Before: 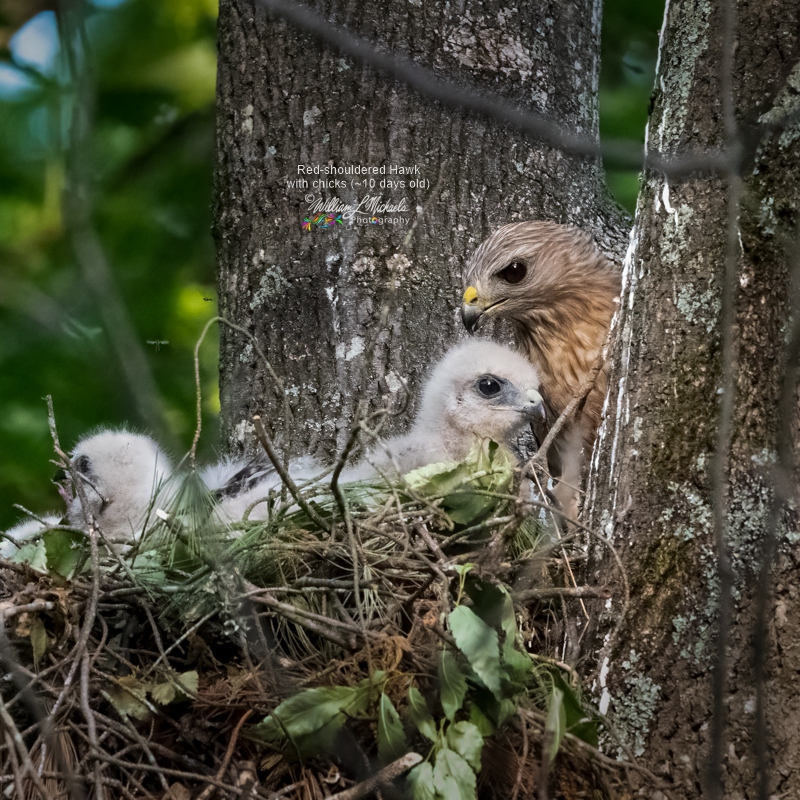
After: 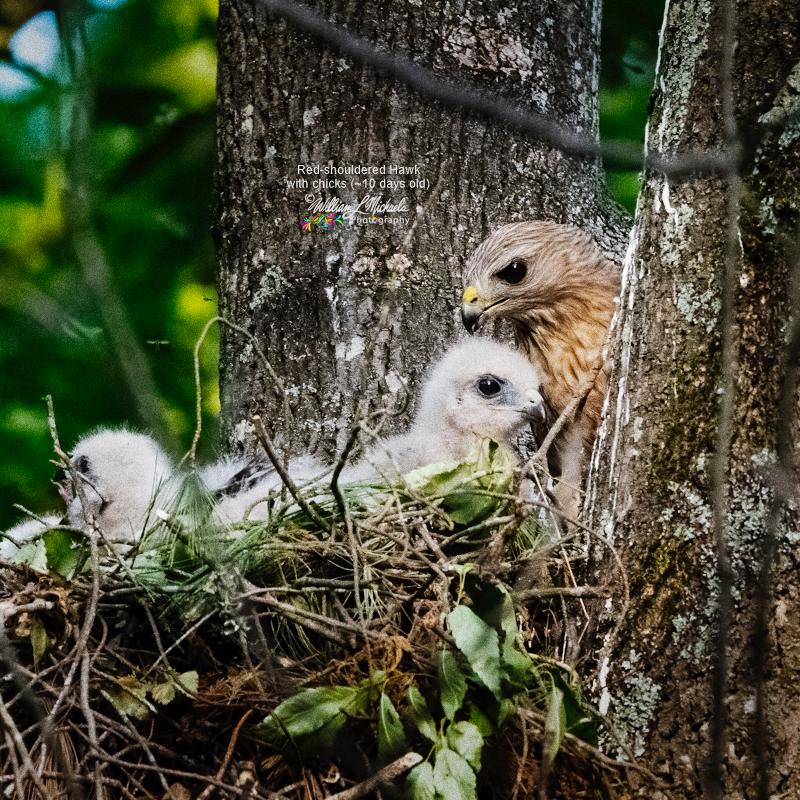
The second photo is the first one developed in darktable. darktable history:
tone curve: curves: ch0 [(0, 0) (0.003, 0.002) (0.011, 0.006) (0.025, 0.012) (0.044, 0.021) (0.069, 0.027) (0.1, 0.035) (0.136, 0.06) (0.177, 0.108) (0.224, 0.173) (0.277, 0.26) (0.335, 0.353) (0.399, 0.453) (0.468, 0.555) (0.543, 0.641) (0.623, 0.724) (0.709, 0.792) (0.801, 0.857) (0.898, 0.918) (1, 1)], preserve colors none
grain: coarseness 0.09 ISO, strength 40%
